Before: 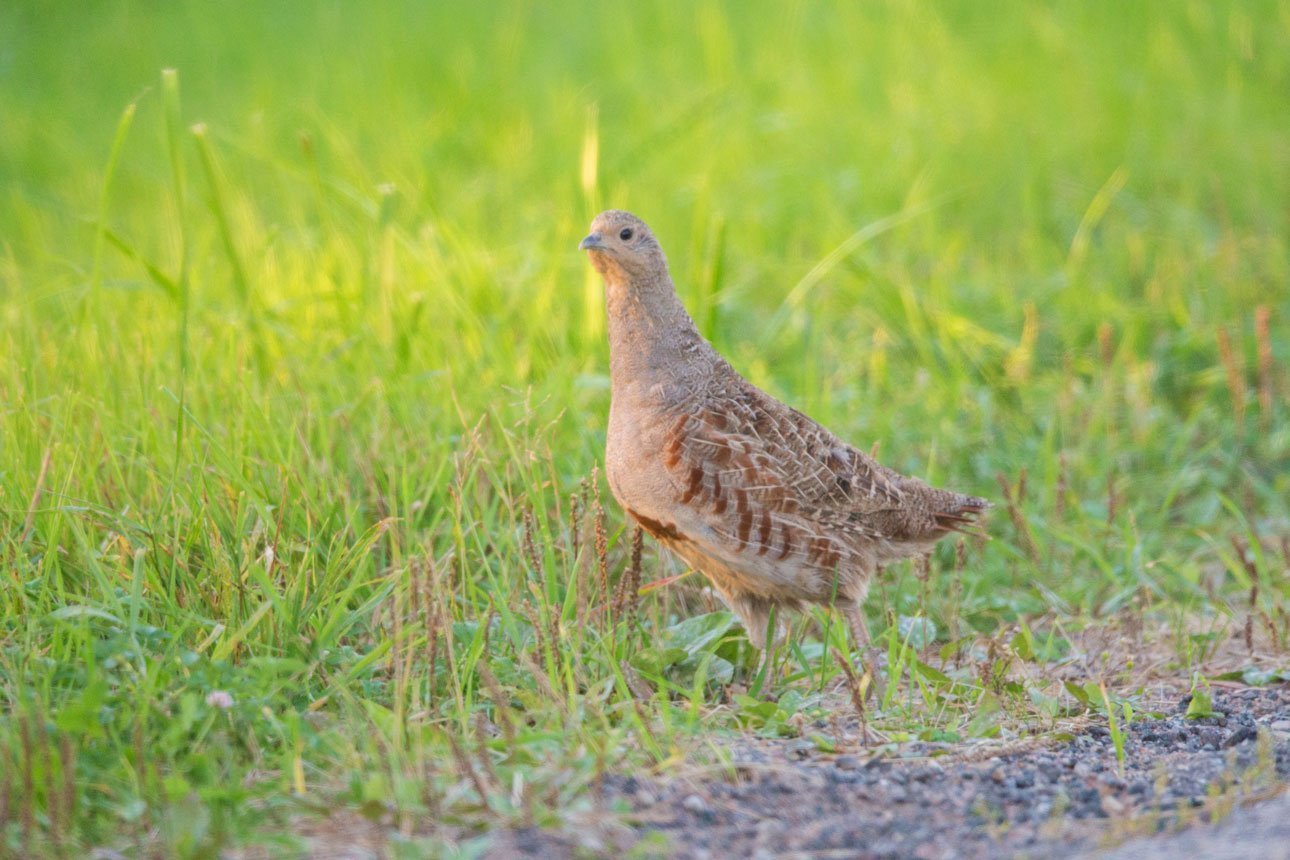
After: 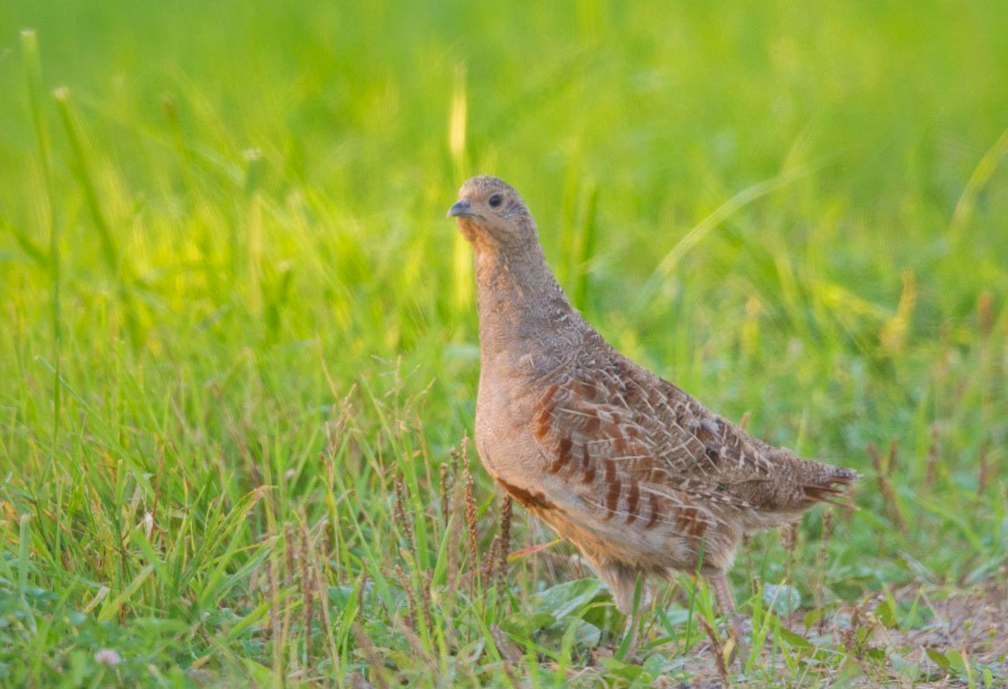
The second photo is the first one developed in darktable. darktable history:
rotate and perspective: rotation 0.074°, lens shift (vertical) 0.096, lens shift (horizontal) -0.041, crop left 0.043, crop right 0.952, crop top 0.024, crop bottom 0.979
crop and rotate: left 7.196%, top 4.574%, right 10.605%, bottom 13.178%
shadows and highlights: on, module defaults
bloom: size 9%, threshold 100%, strength 7%
